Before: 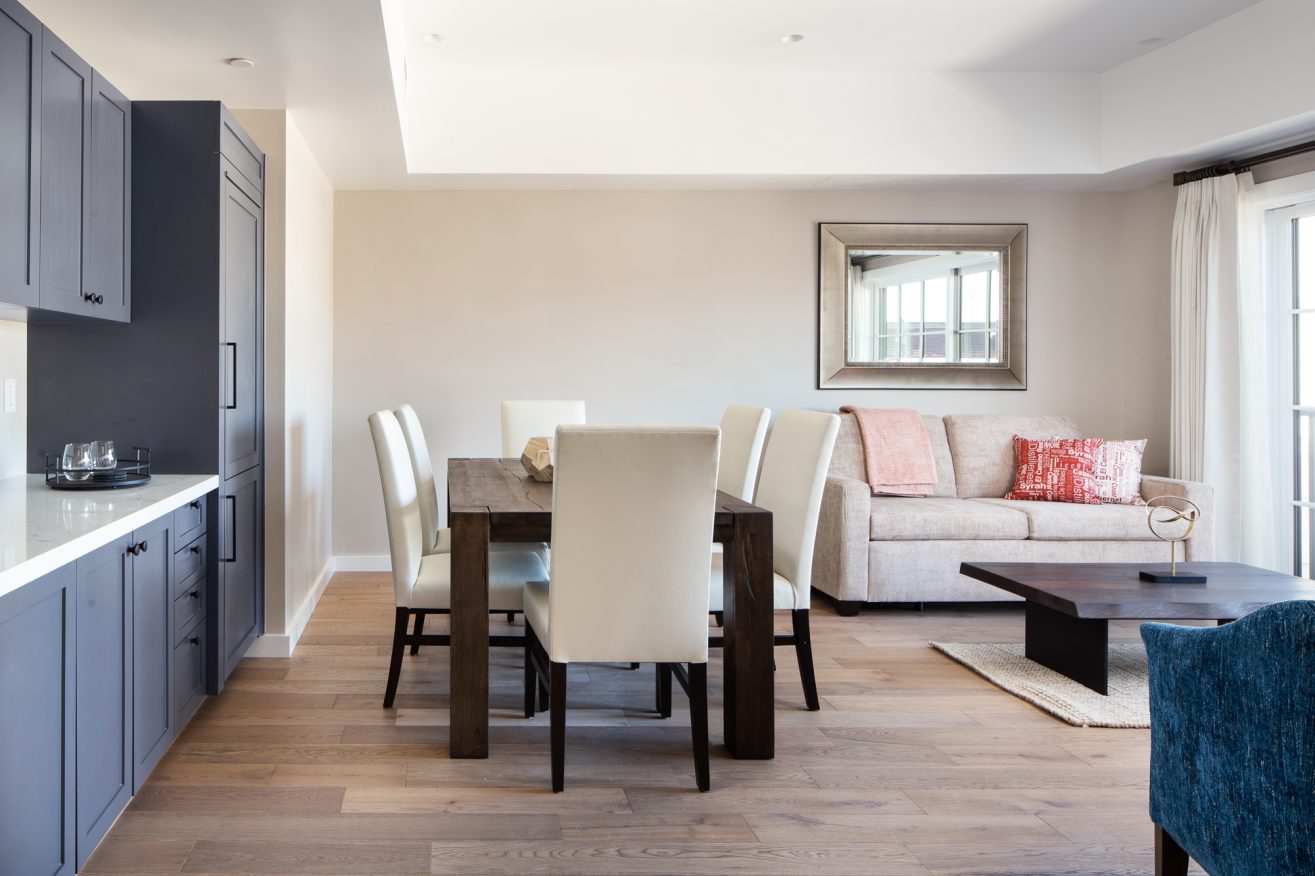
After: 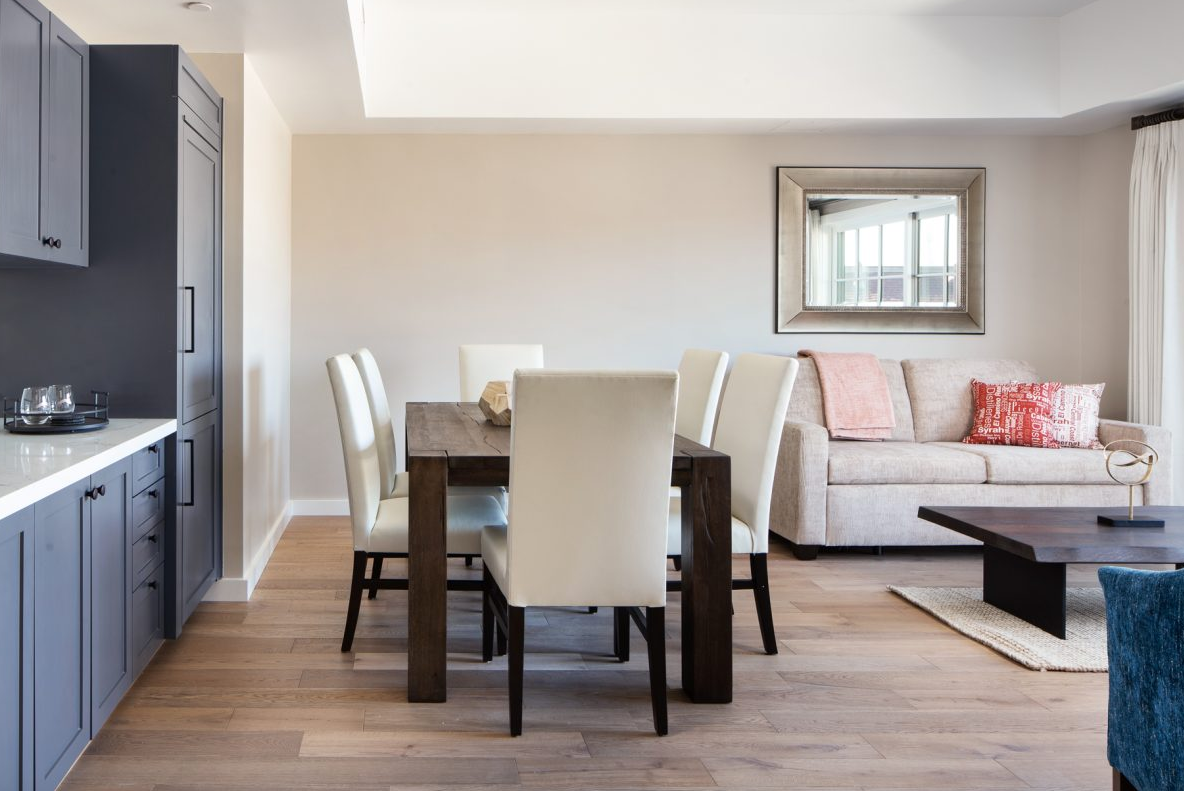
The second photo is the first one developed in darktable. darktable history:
crop: left 3.264%, top 6.42%, right 6.693%, bottom 3.21%
